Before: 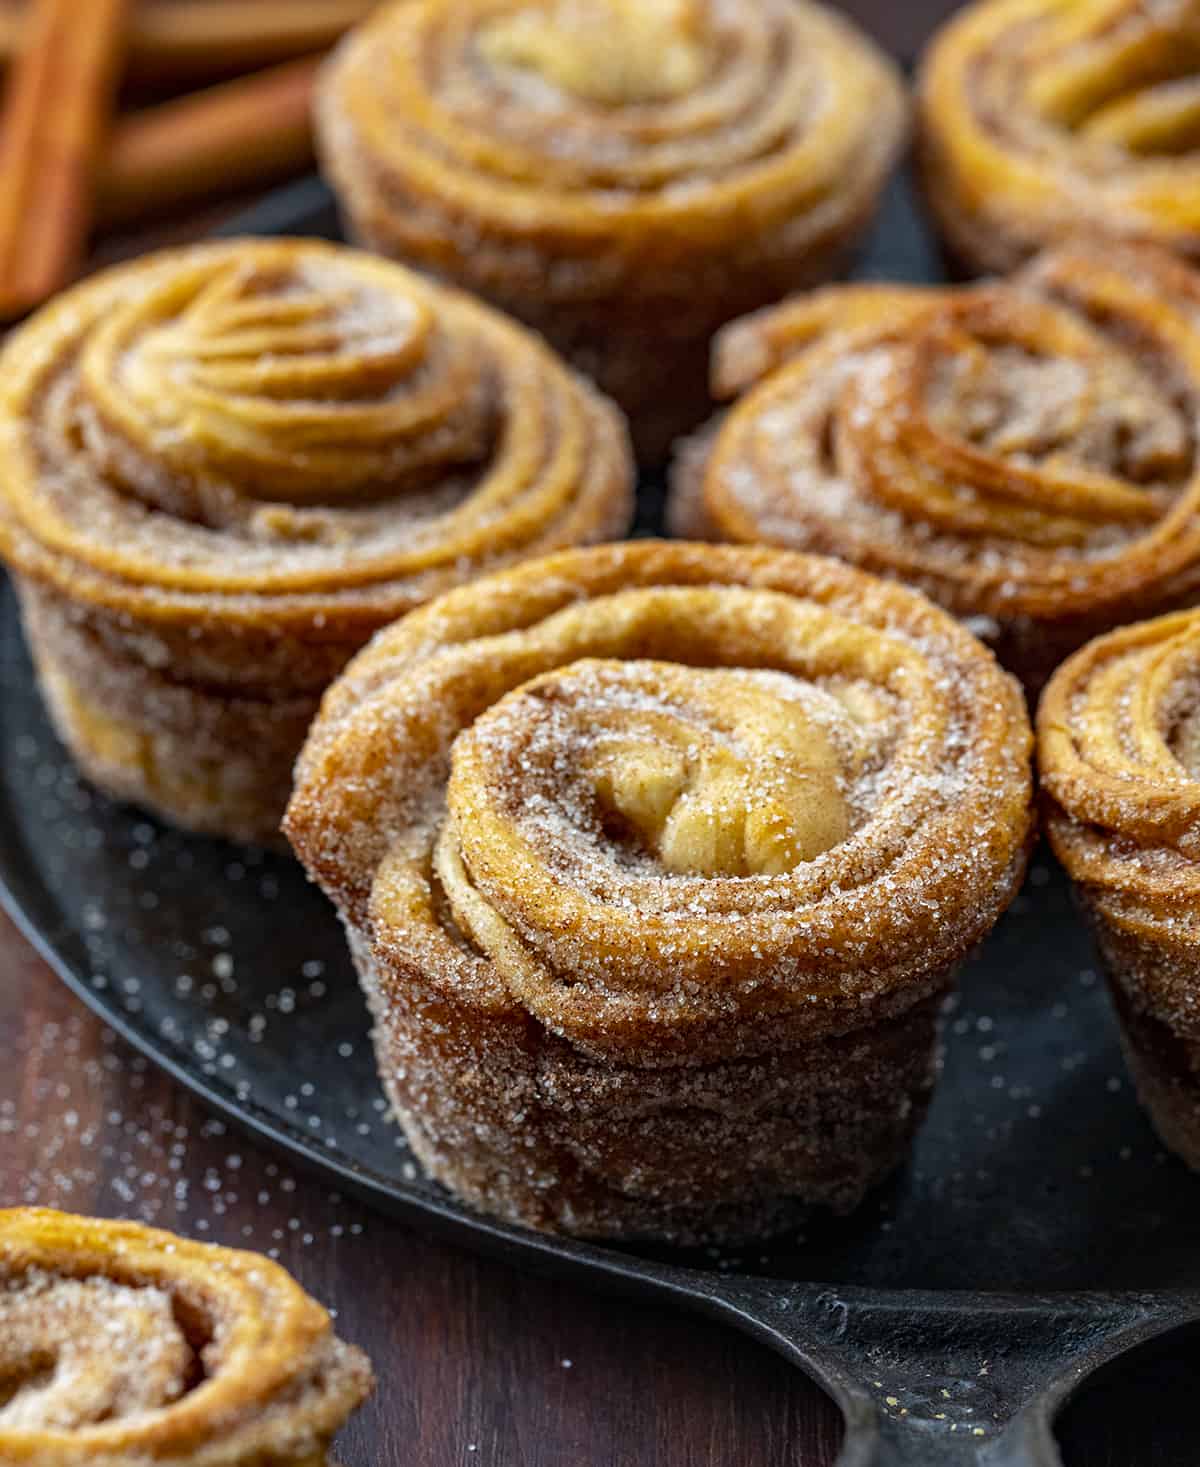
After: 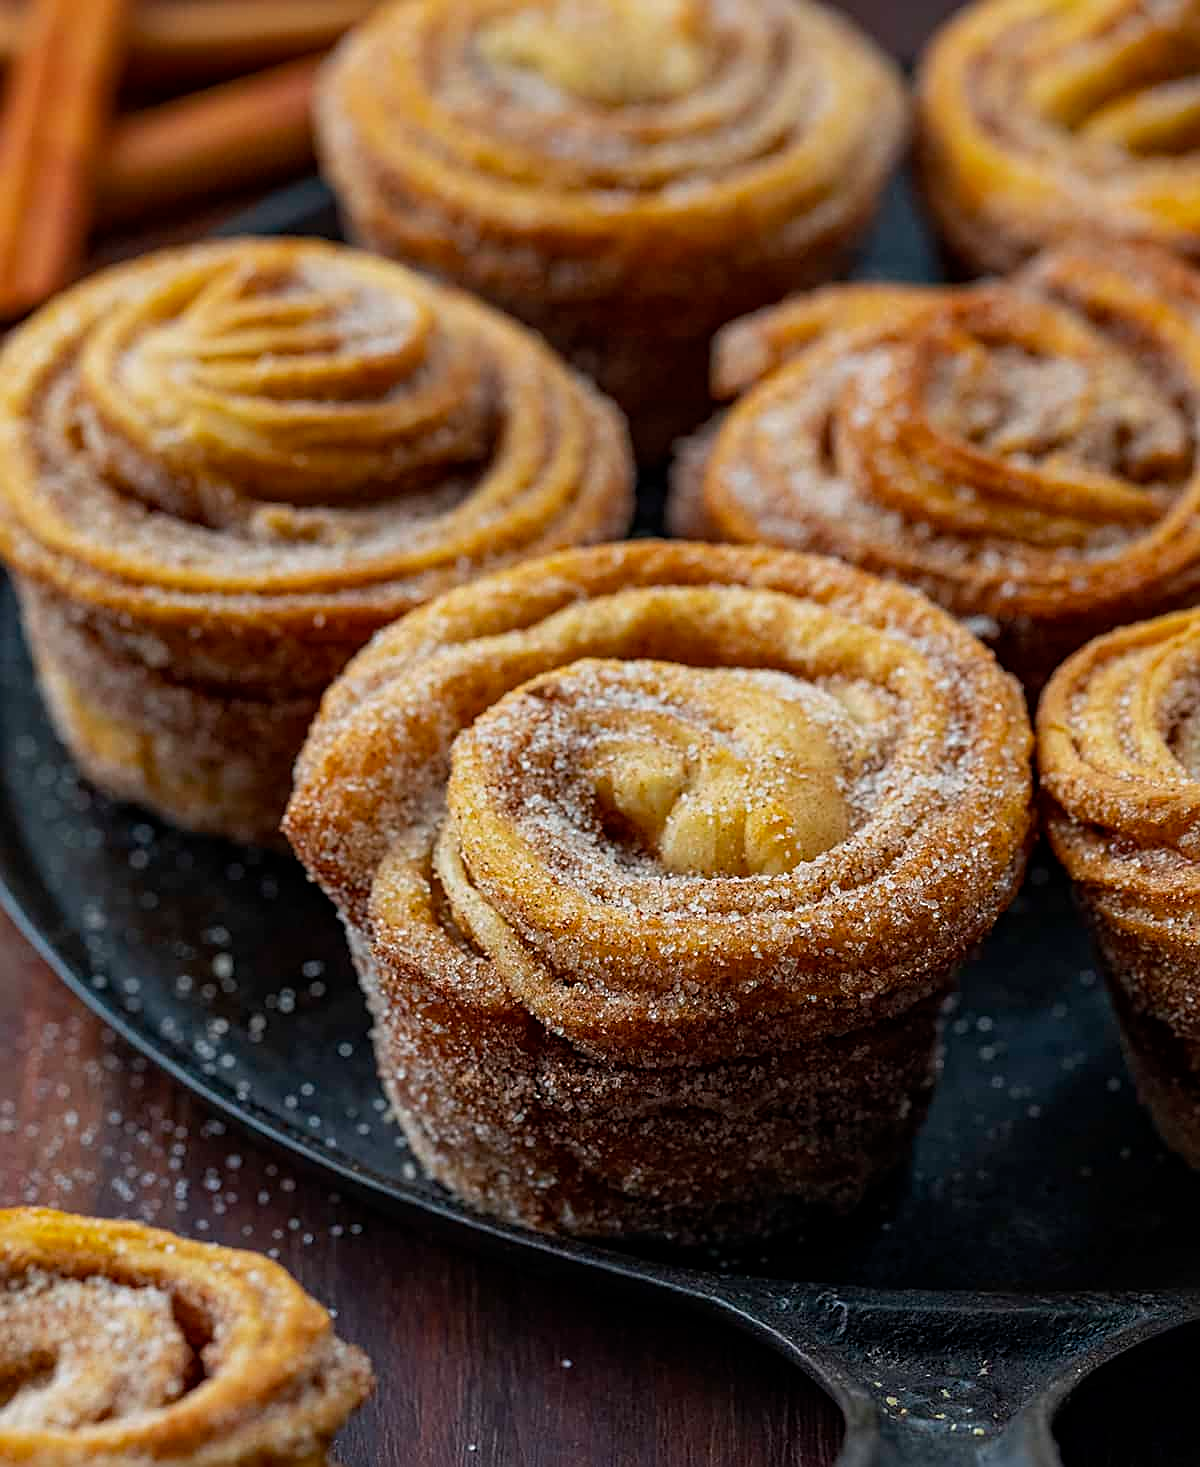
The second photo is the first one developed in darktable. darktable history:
exposure: exposure -0.373 EV, compensate highlight preservation false
sharpen: on, module defaults
